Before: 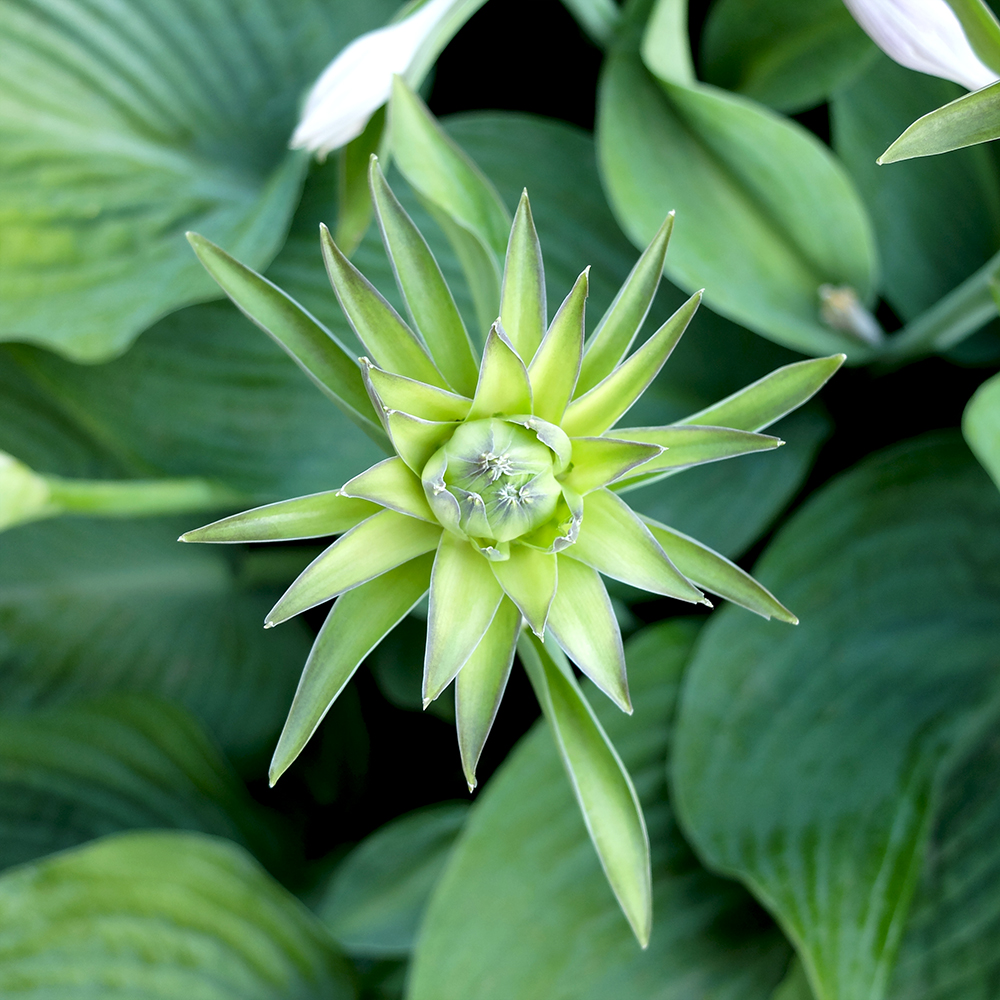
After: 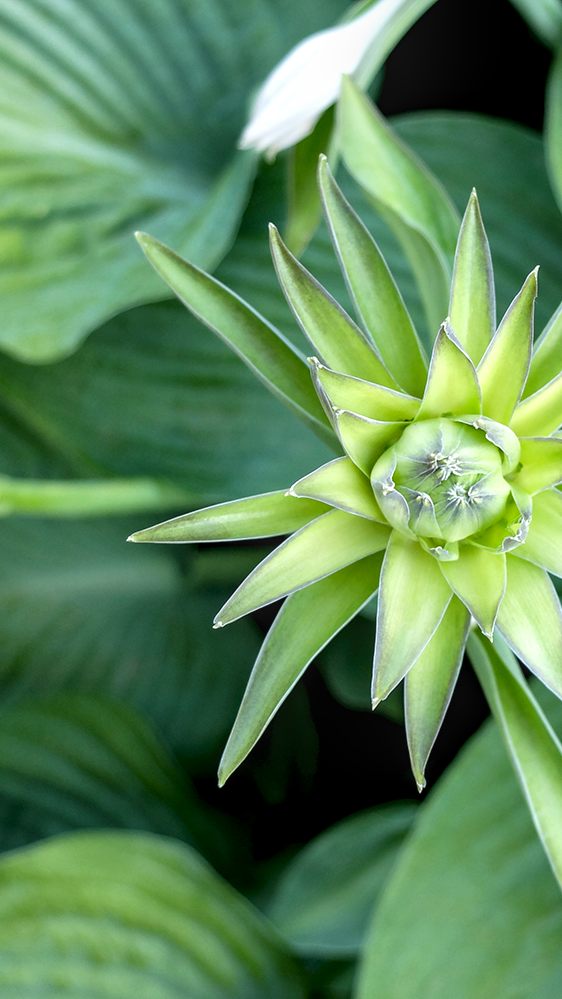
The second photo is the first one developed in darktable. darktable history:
tone equalizer: on, module defaults
crop: left 5.114%, right 38.589%
local contrast: on, module defaults
